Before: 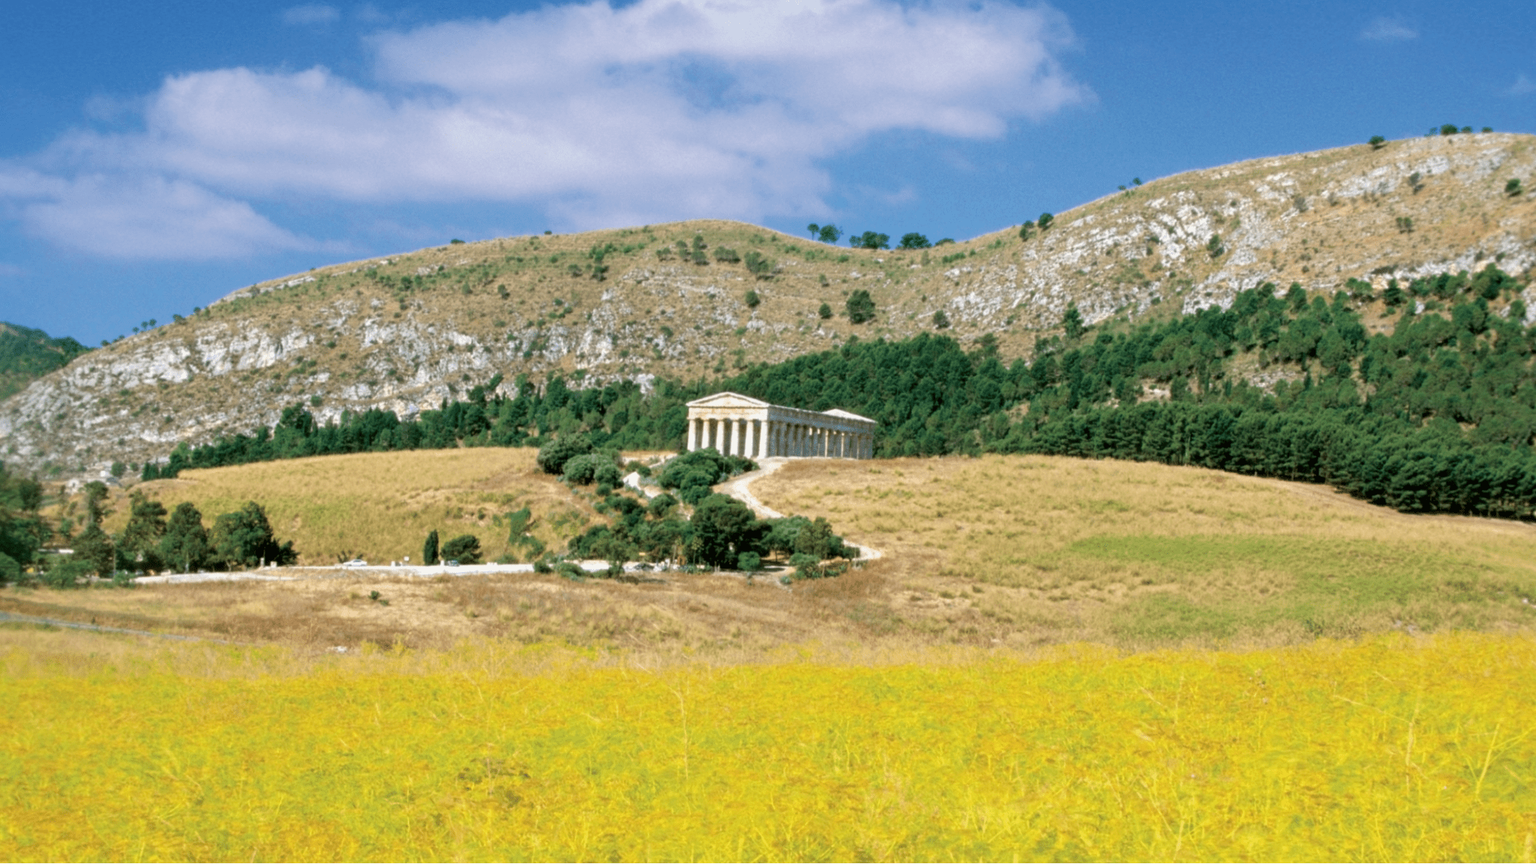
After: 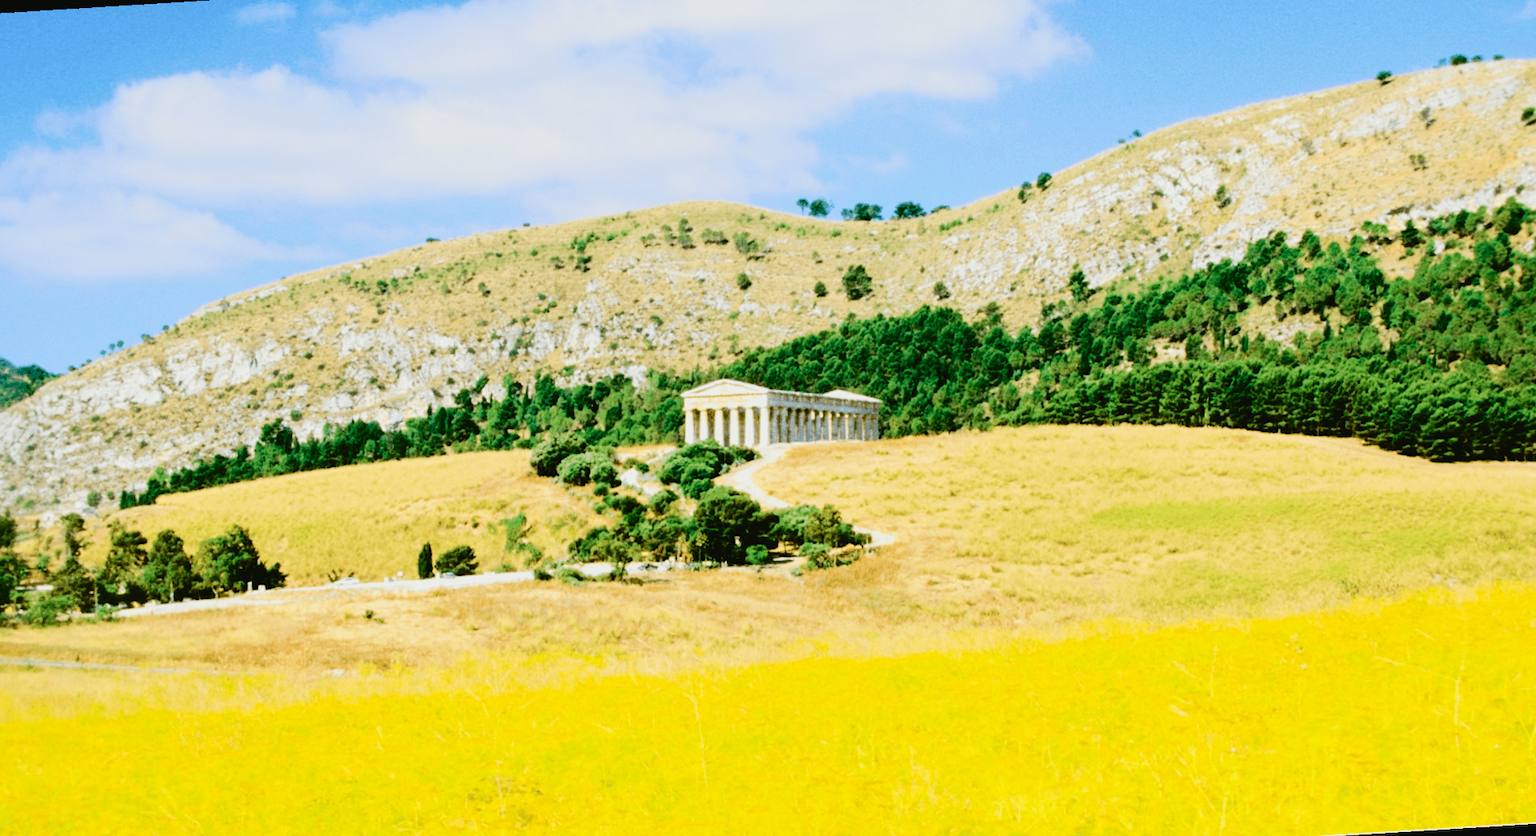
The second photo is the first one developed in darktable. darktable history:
tone curve: curves: ch0 [(0, 0.03) (0.113, 0.087) (0.207, 0.184) (0.515, 0.612) (0.712, 0.793) (1, 0.946)]; ch1 [(0, 0) (0.172, 0.123) (0.317, 0.279) (0.407, 0.401) (0.476, 0.482) (0.505, 0.499) (0.534, 0.534) (0.632, 0.645) (0.726, 0.745) (1, 1)]; ch2 [(0, 0) (0.411, 0.424) (0.476, 0.492) (0.521, 0.524) (0.541, 0.559) (0.65, 0.699) (1, 1)], color space Lab, independent channels, preserve colors none
rotate and perspective: rotation -3.52°, crop left 0.036, crop right 0.964, crop top 0.081, crop bottom 0.919
base curve: curves: ch0 [(0, 0) (0.036, 0.025) (0.121, 0.166) (0.206, 0.329) (0.605, 0.79) (1, 1)], preserve colors none
